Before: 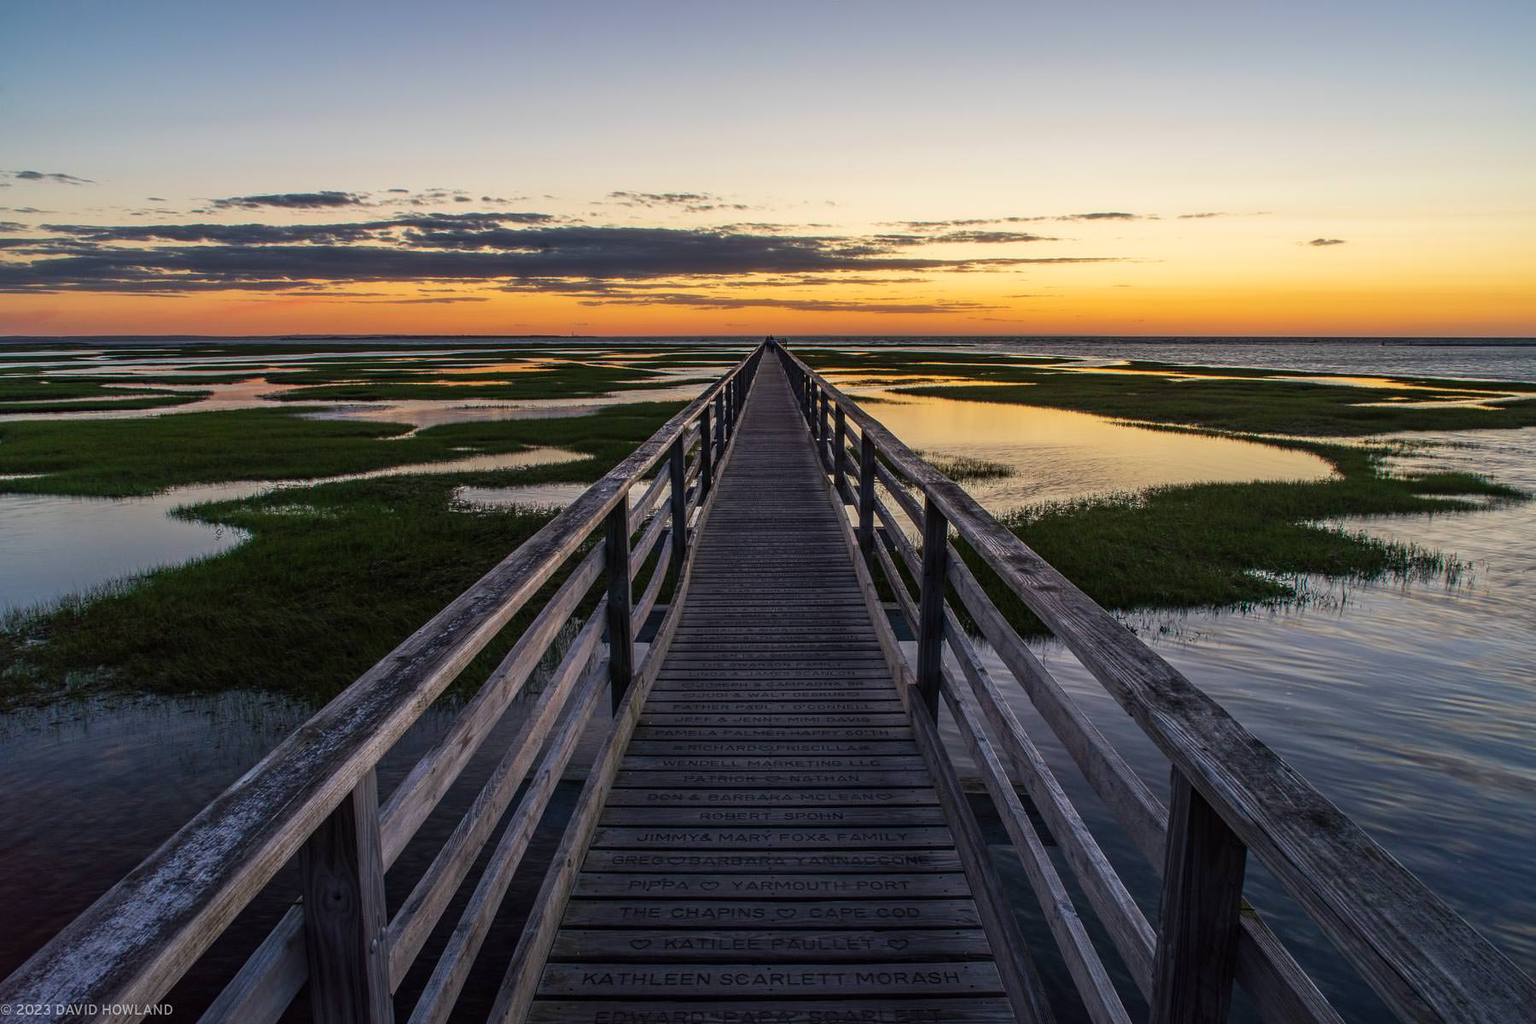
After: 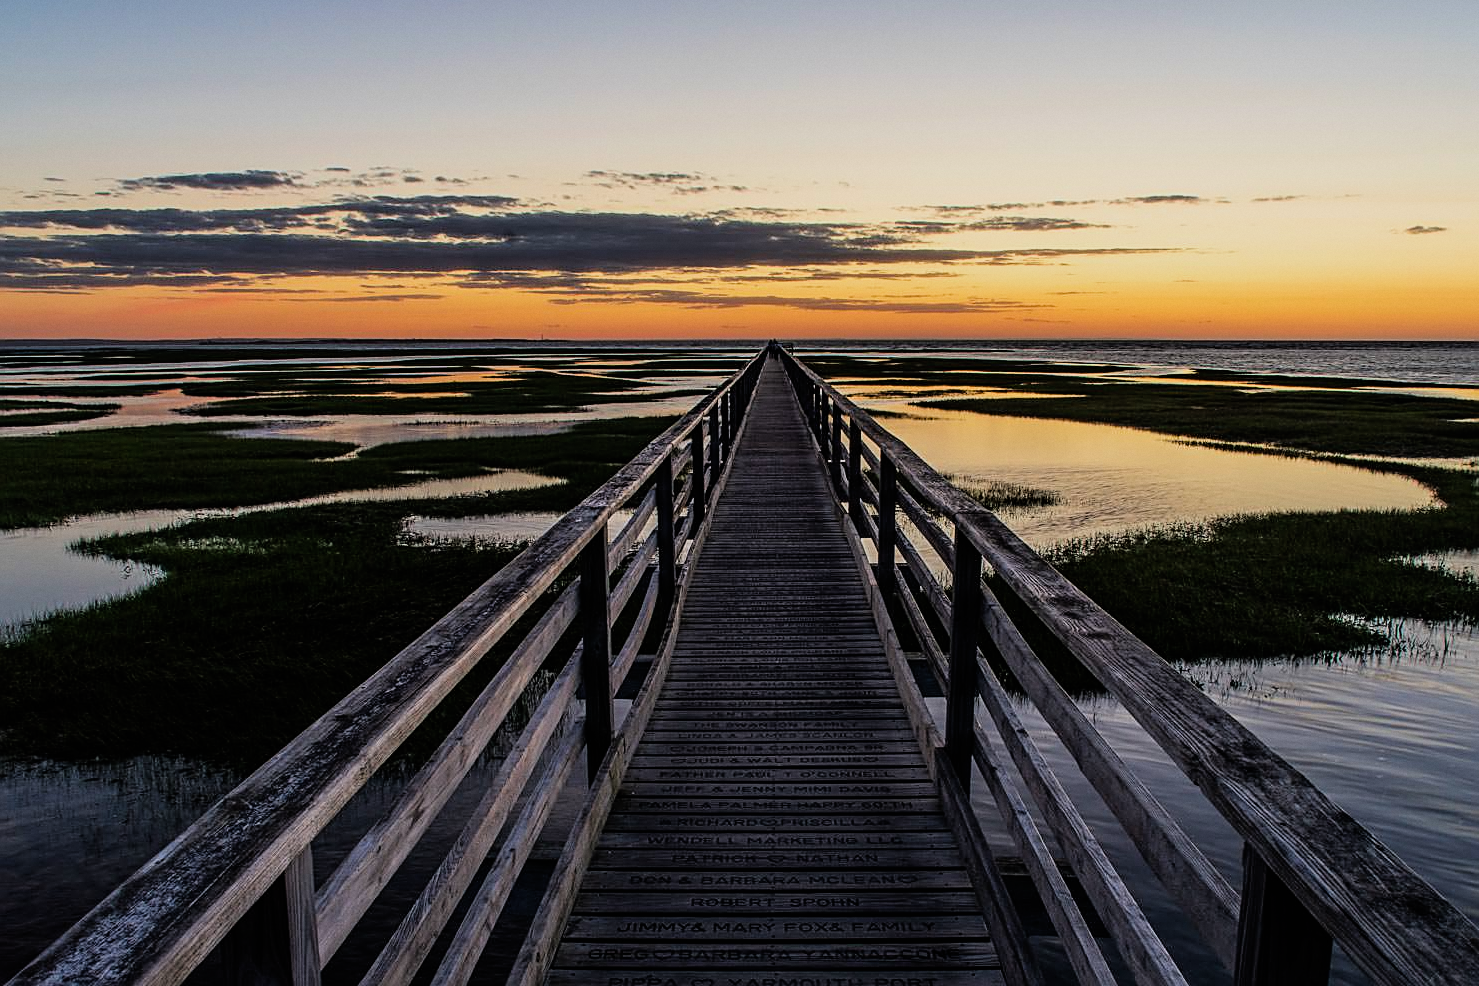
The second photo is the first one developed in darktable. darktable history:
crop and rotate: left 7.196%, top 4.574%, right 10.605%, bottom 13.178%
grain: coarseness 14.57 ISO, strength 8.8%
filmic rgb: black relative exposure -7.75 EV, white relative exposure 4.4 EV, threshold 3 EV, hardness 3.76, latitude 50%, contrast 1.1, color science v5 (2021), contrast in shadows safe, contrast in highlights safe, enable highlight reconstruction true
sharpen: on, module defaults
